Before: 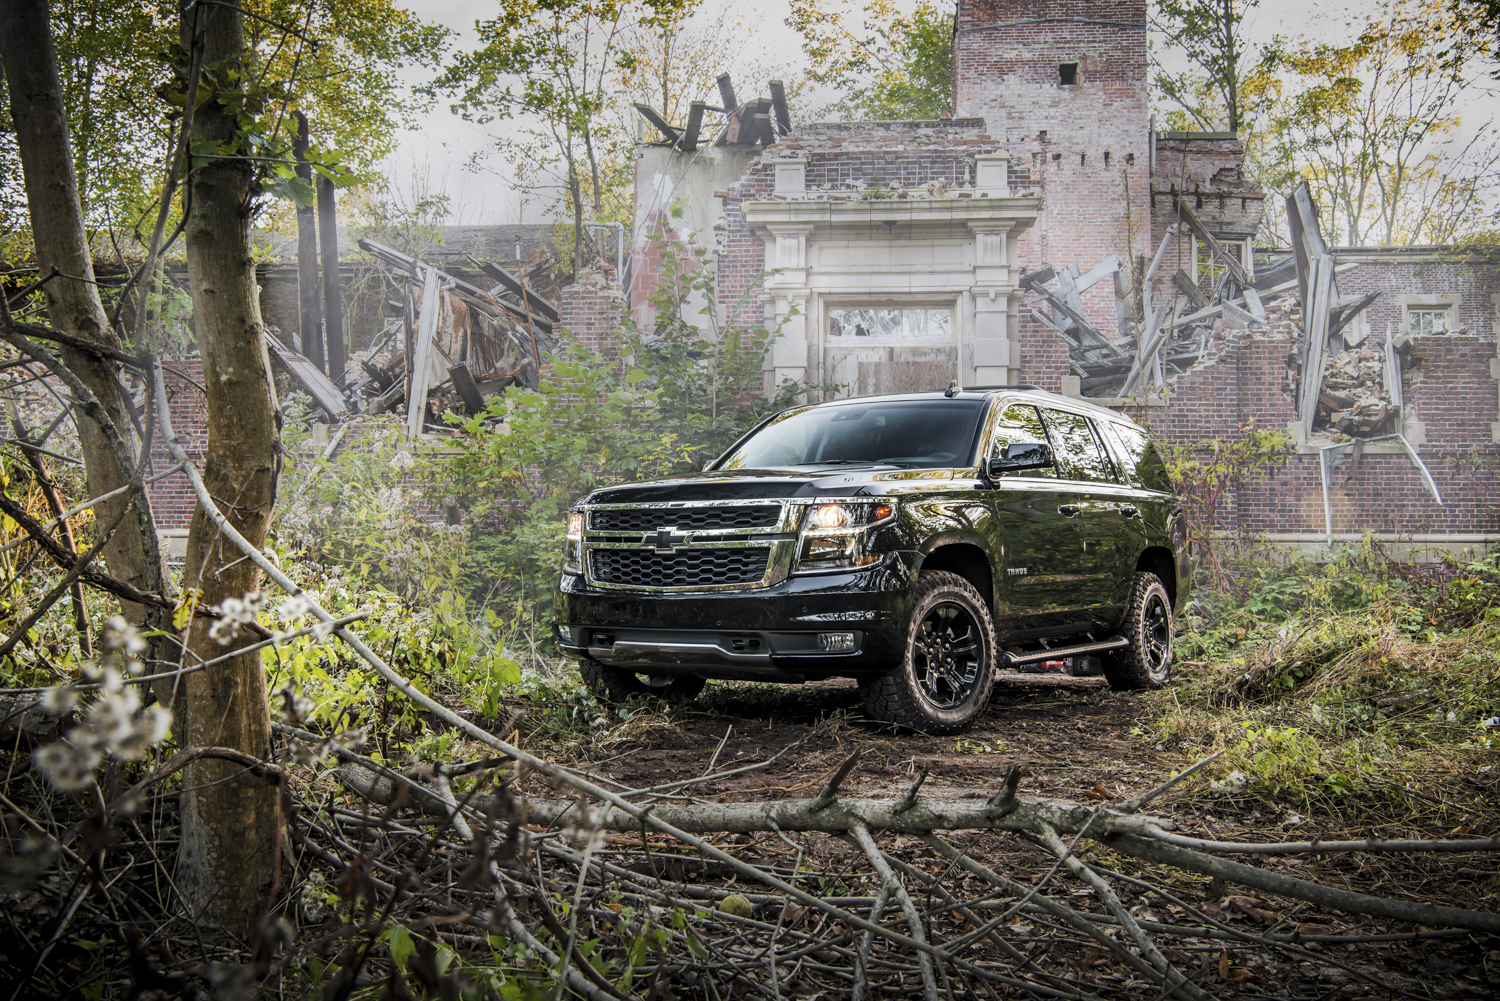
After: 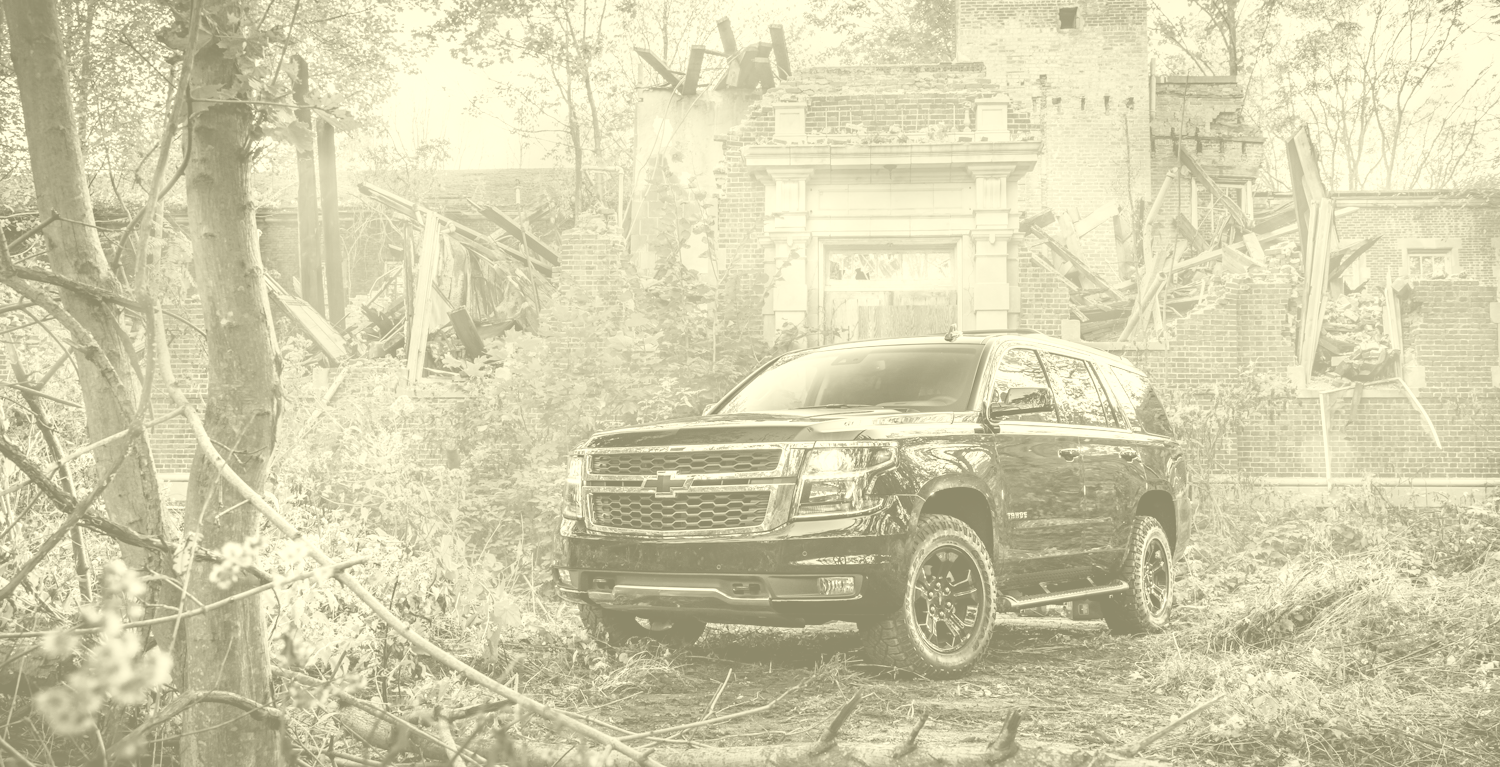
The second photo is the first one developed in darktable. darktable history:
contrast brightness saturation: contrast 0.07, brightness 0.08, saturation 0.18
crop: top 5.667%, bottom 17.637%
colorize: hue 43.2°, saturation 40%, version 1
